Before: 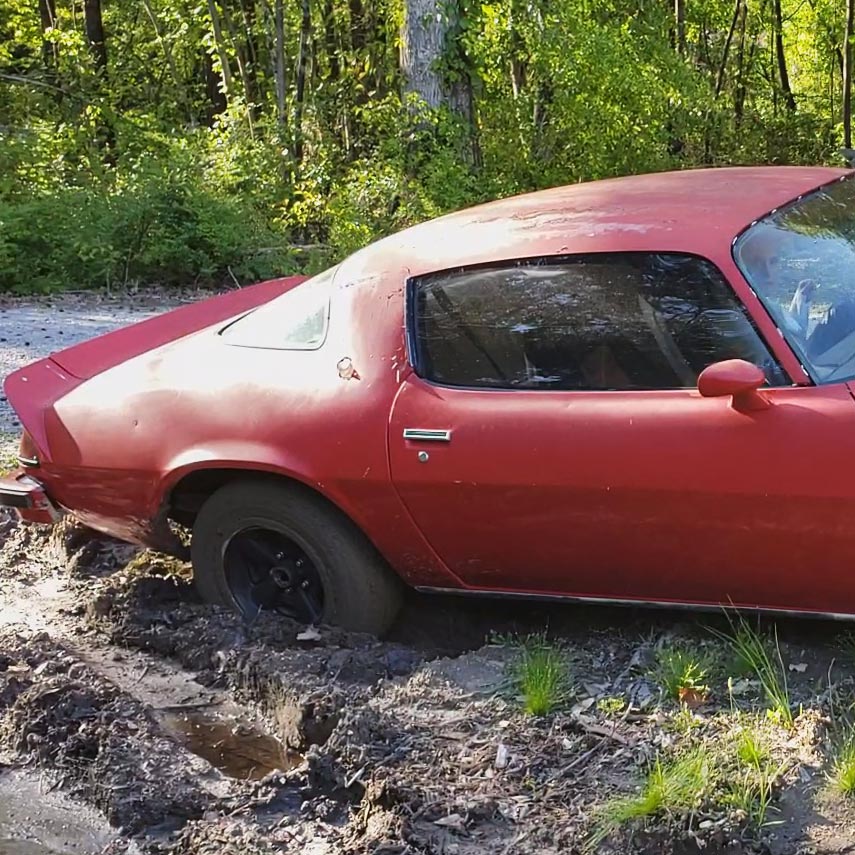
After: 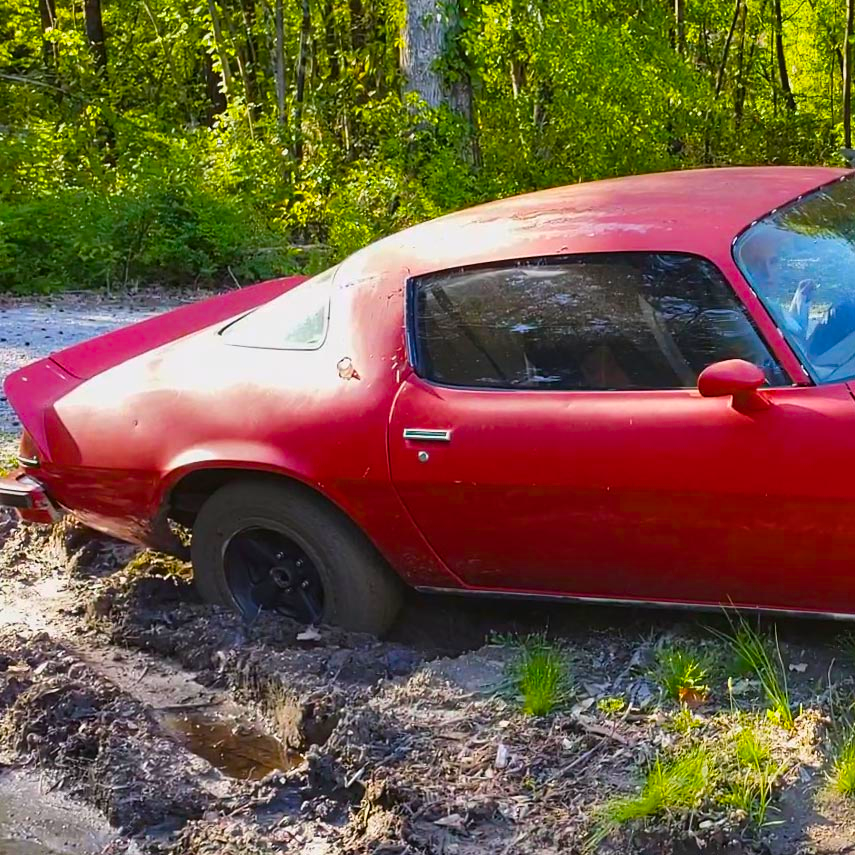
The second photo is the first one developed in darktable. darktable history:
color balance rgb: linear chroma grading › global chroma 8.046%, perceptual saturation grading › global saturation 41.564%, global vibrance 20%
